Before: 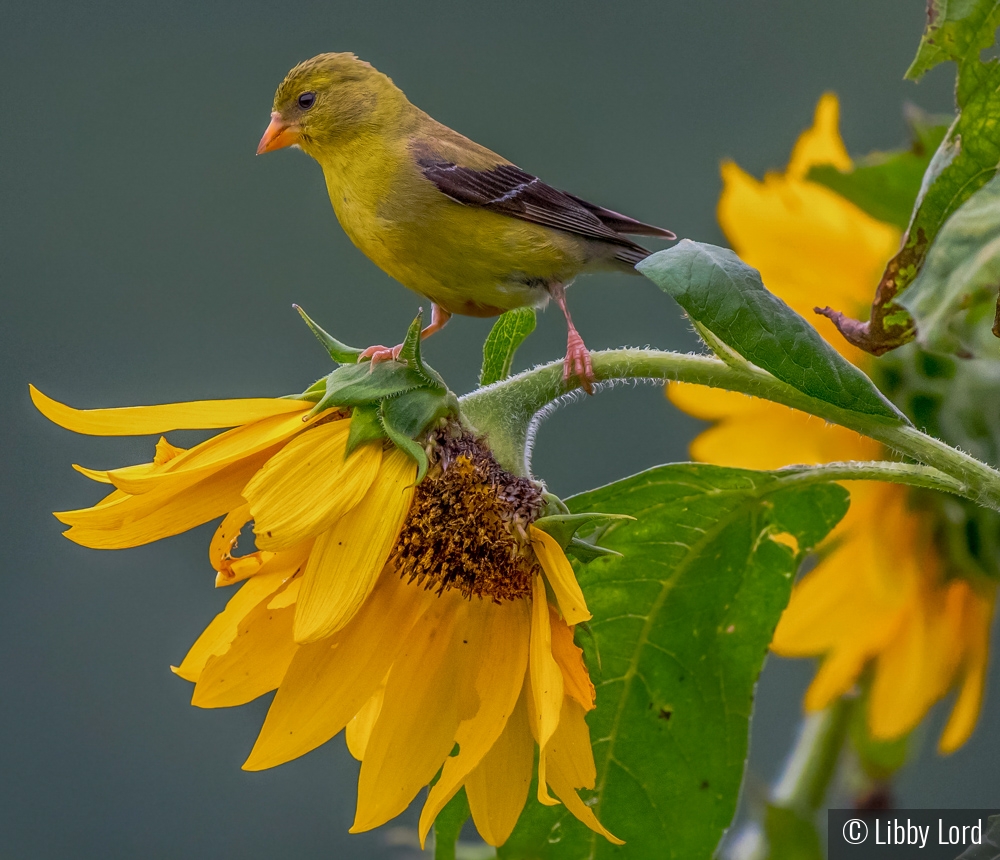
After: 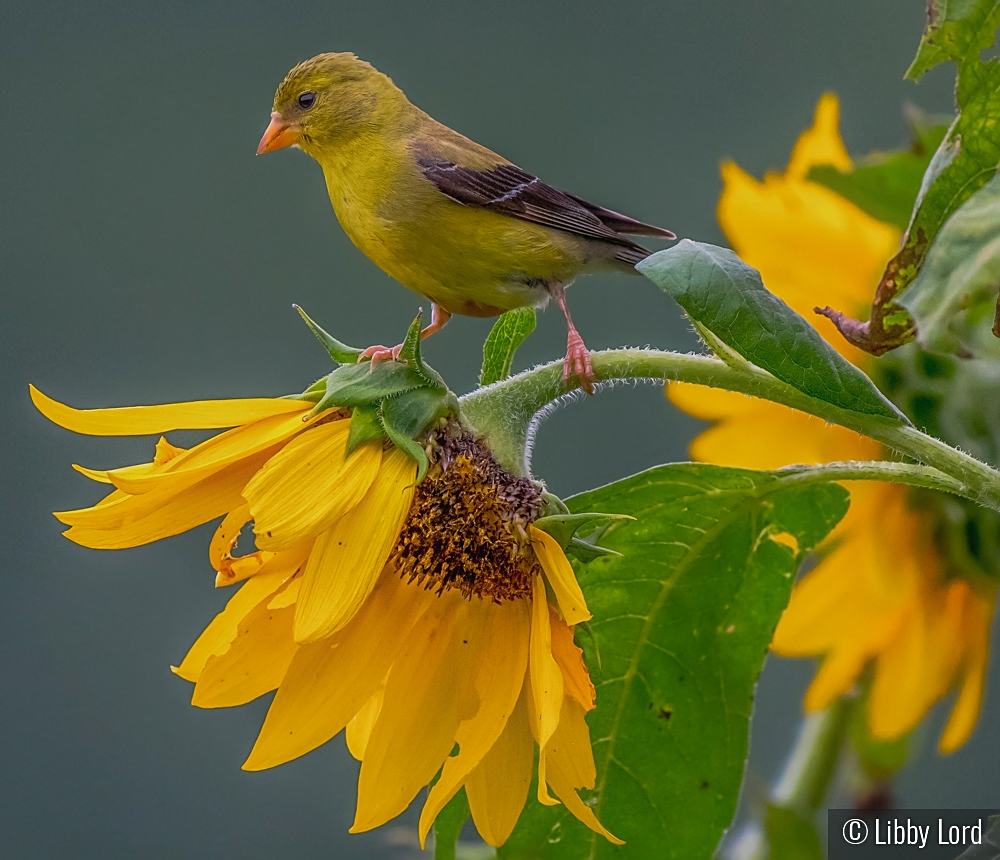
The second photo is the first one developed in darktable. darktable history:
contrast equalizer: octaves 7, y [[0.5, 0.542, 0.583, 0.625, 0.667, 0.708], [0.5 ×6], [0.5 ×6], [0 ×6], [0 ×6]], mix -0.289
levels: levels [0, 0.498, 1]
sharpen: on, module defaults
